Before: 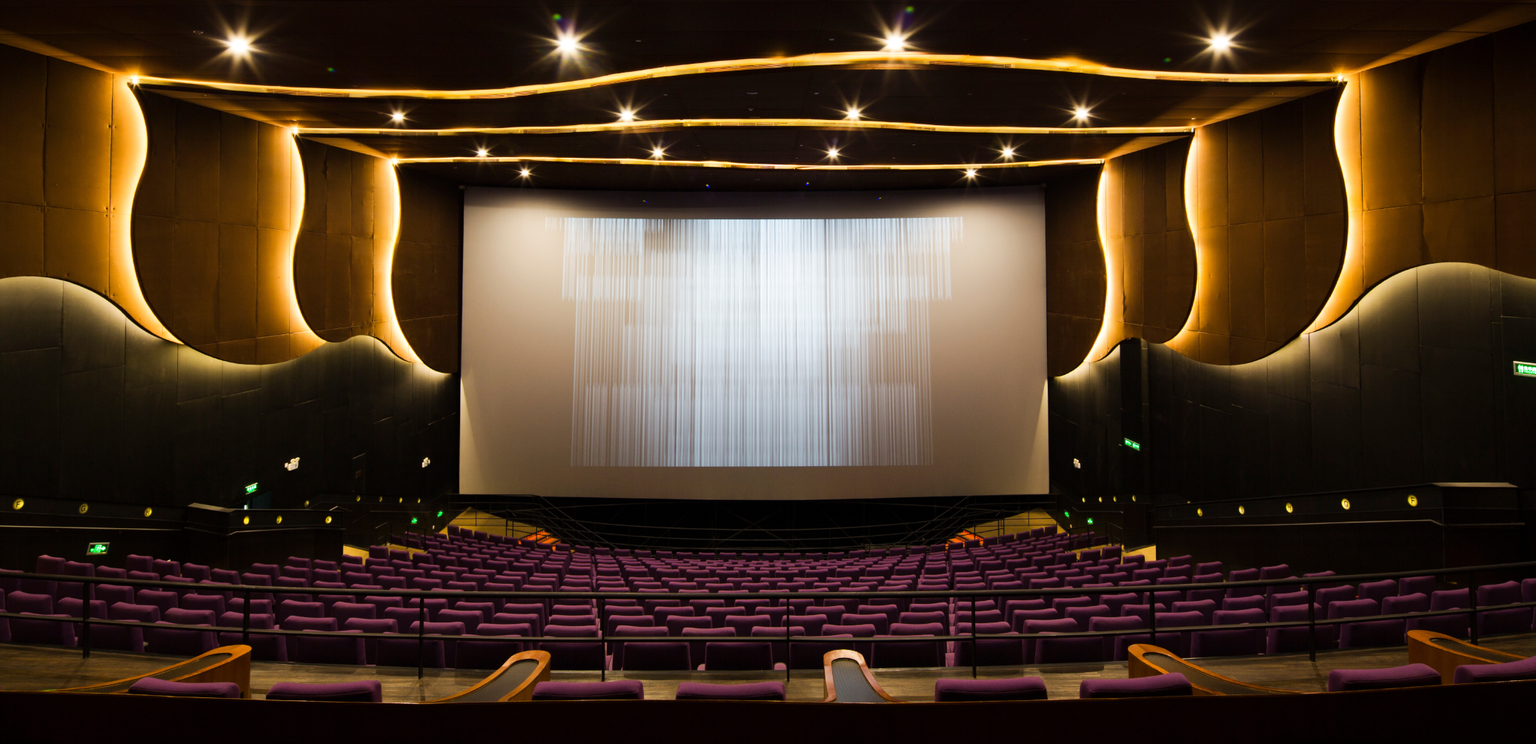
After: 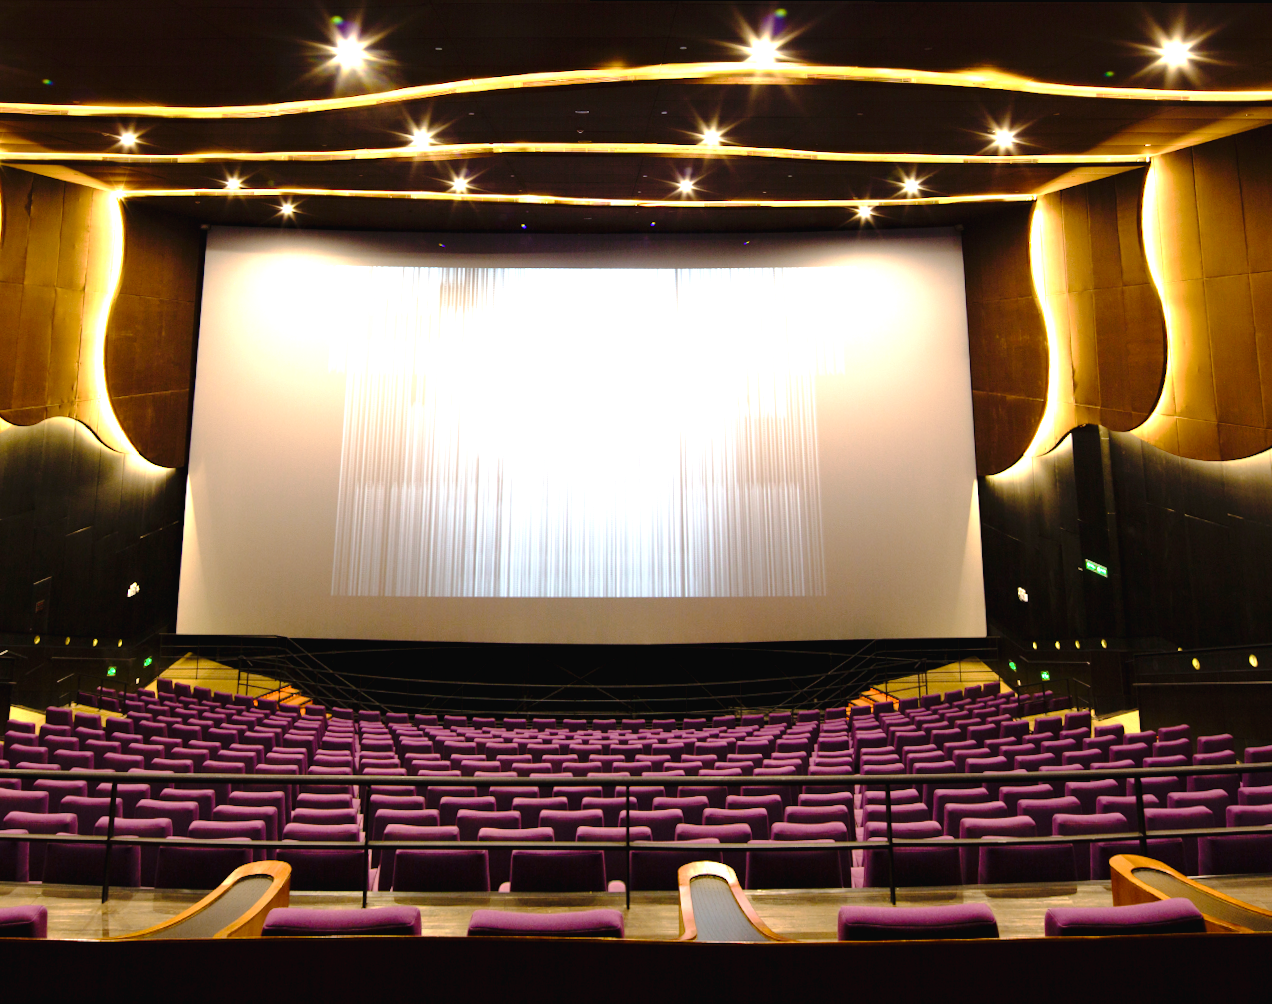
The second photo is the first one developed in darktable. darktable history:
rotate and perspective: rotation 0.215°, lens shift (vertical) -0.139, crop left 0.069, crop right 0.939, crop top 0.002, crop bottom 0.996
exposure: black level correction 0, exposure 1.2 EV, compensate highlight preservation false
tone curve: curves: ch0 [(0, 0) (0.003, 0.021) (0.011, 0.021) (0.025, 0.021) (0.044, 0.033) (0.069, 0.053) (0.1, 0.08) (0.136, 0.114) (0.177, 0.171) (0.224, 0.246) (0.277, 0.332) (0.335, 0.424) (0.399, 0.496) (0.468, 0.561) (0.543, 0.627) (0.623, 0.685) (0.709, 0.741) (0.801, 0.813) (0.898, 0.902) (1, 1)], preserve colors none
crop and rotate: left 18.442%, right 15.508%
